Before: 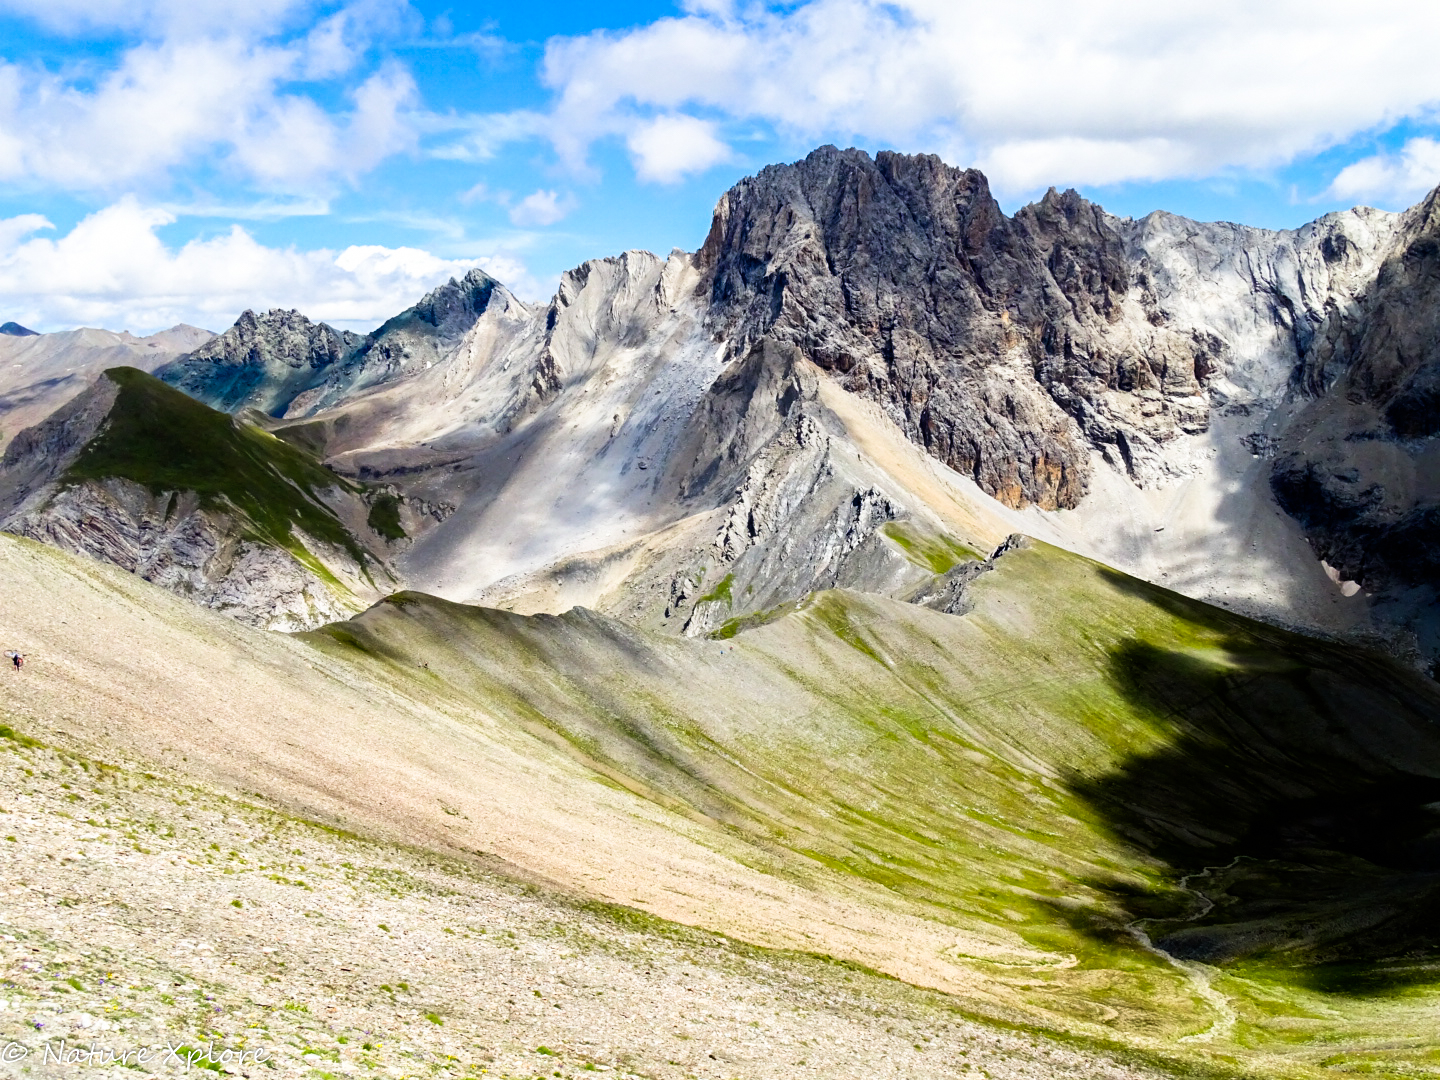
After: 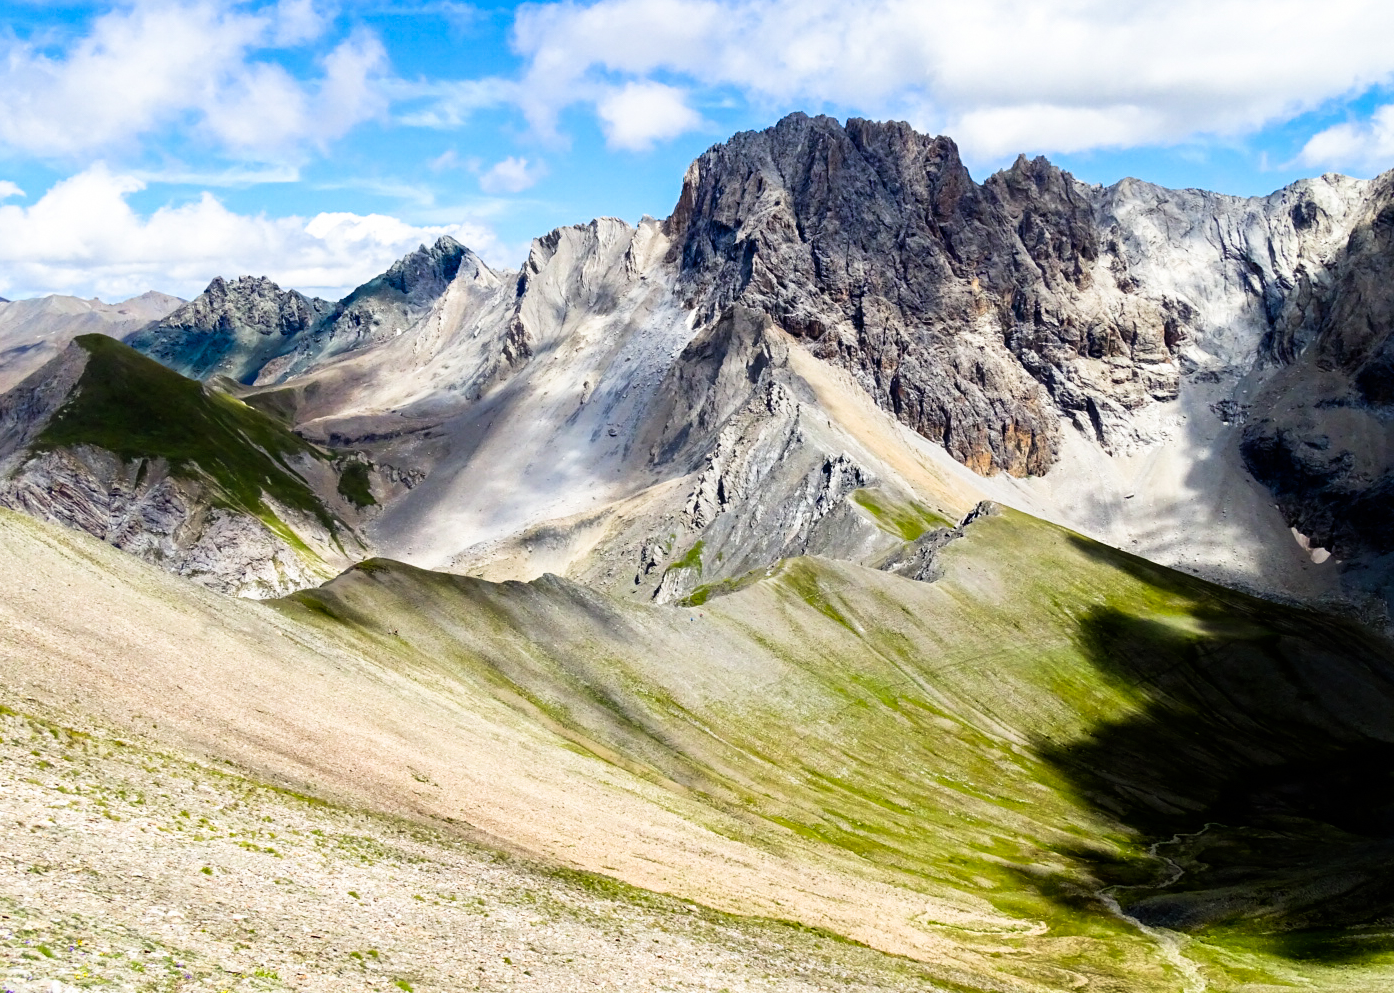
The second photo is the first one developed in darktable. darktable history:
crop: left 2.137%, top 3.057%, right 1.012%, bottom 4.933%
